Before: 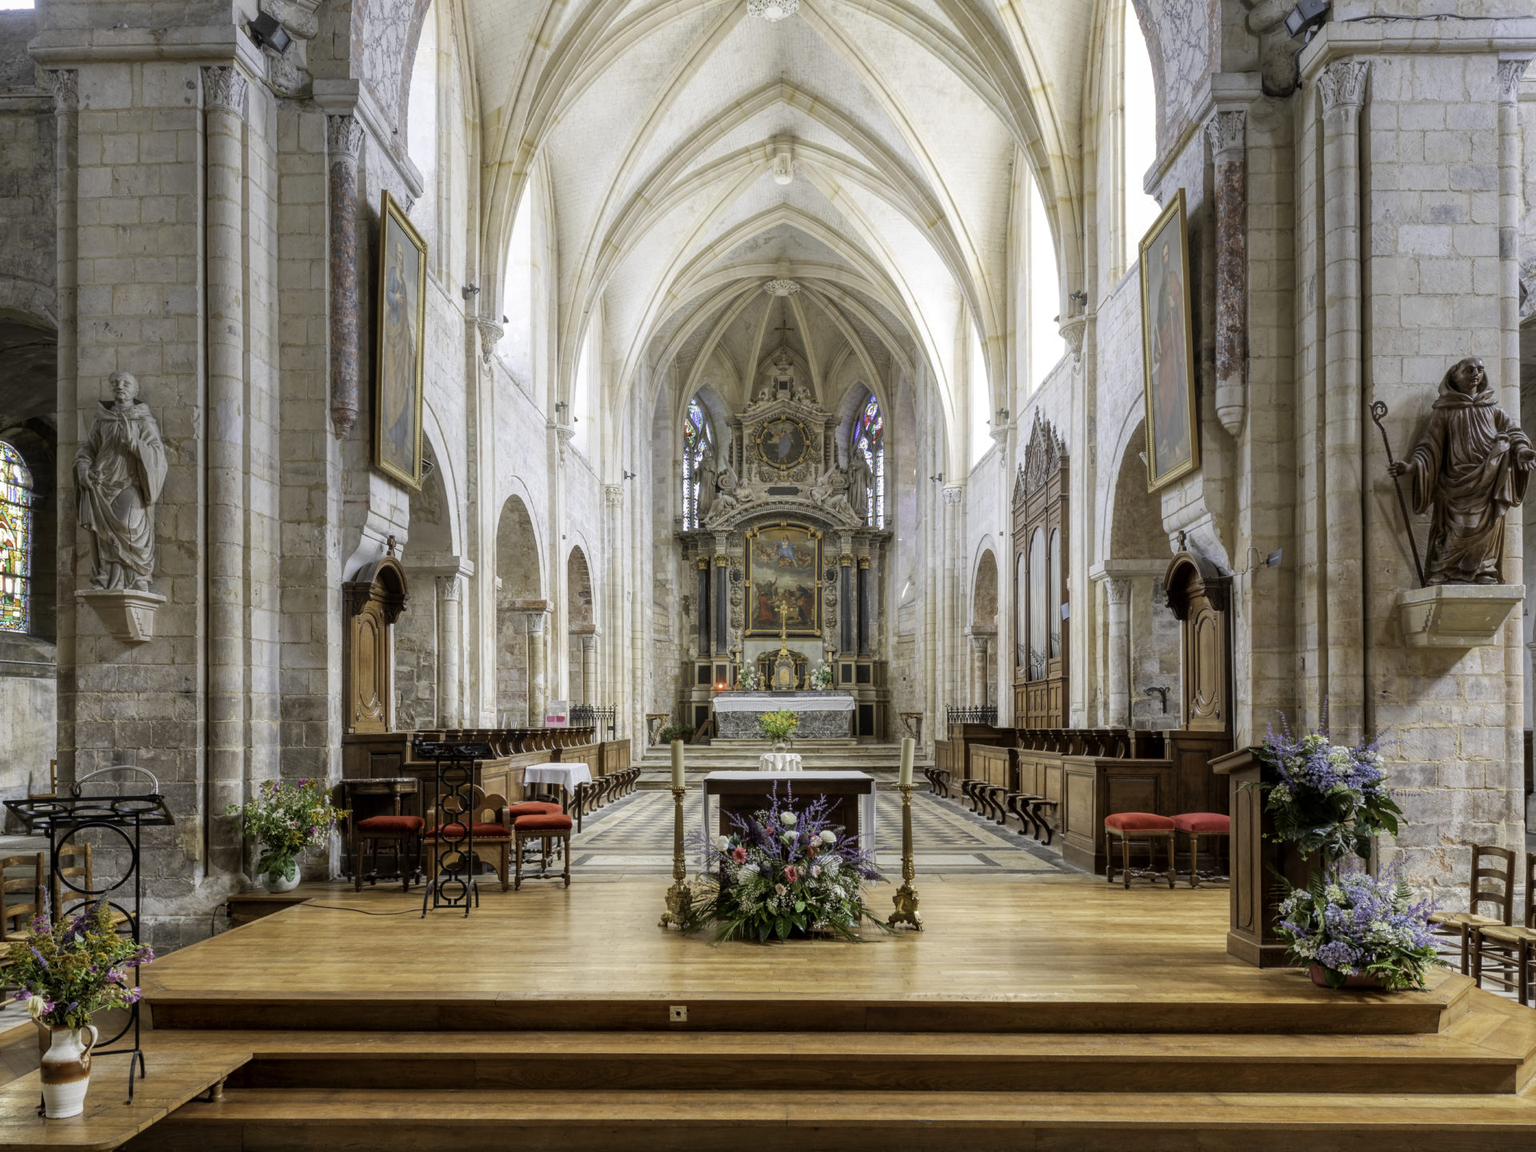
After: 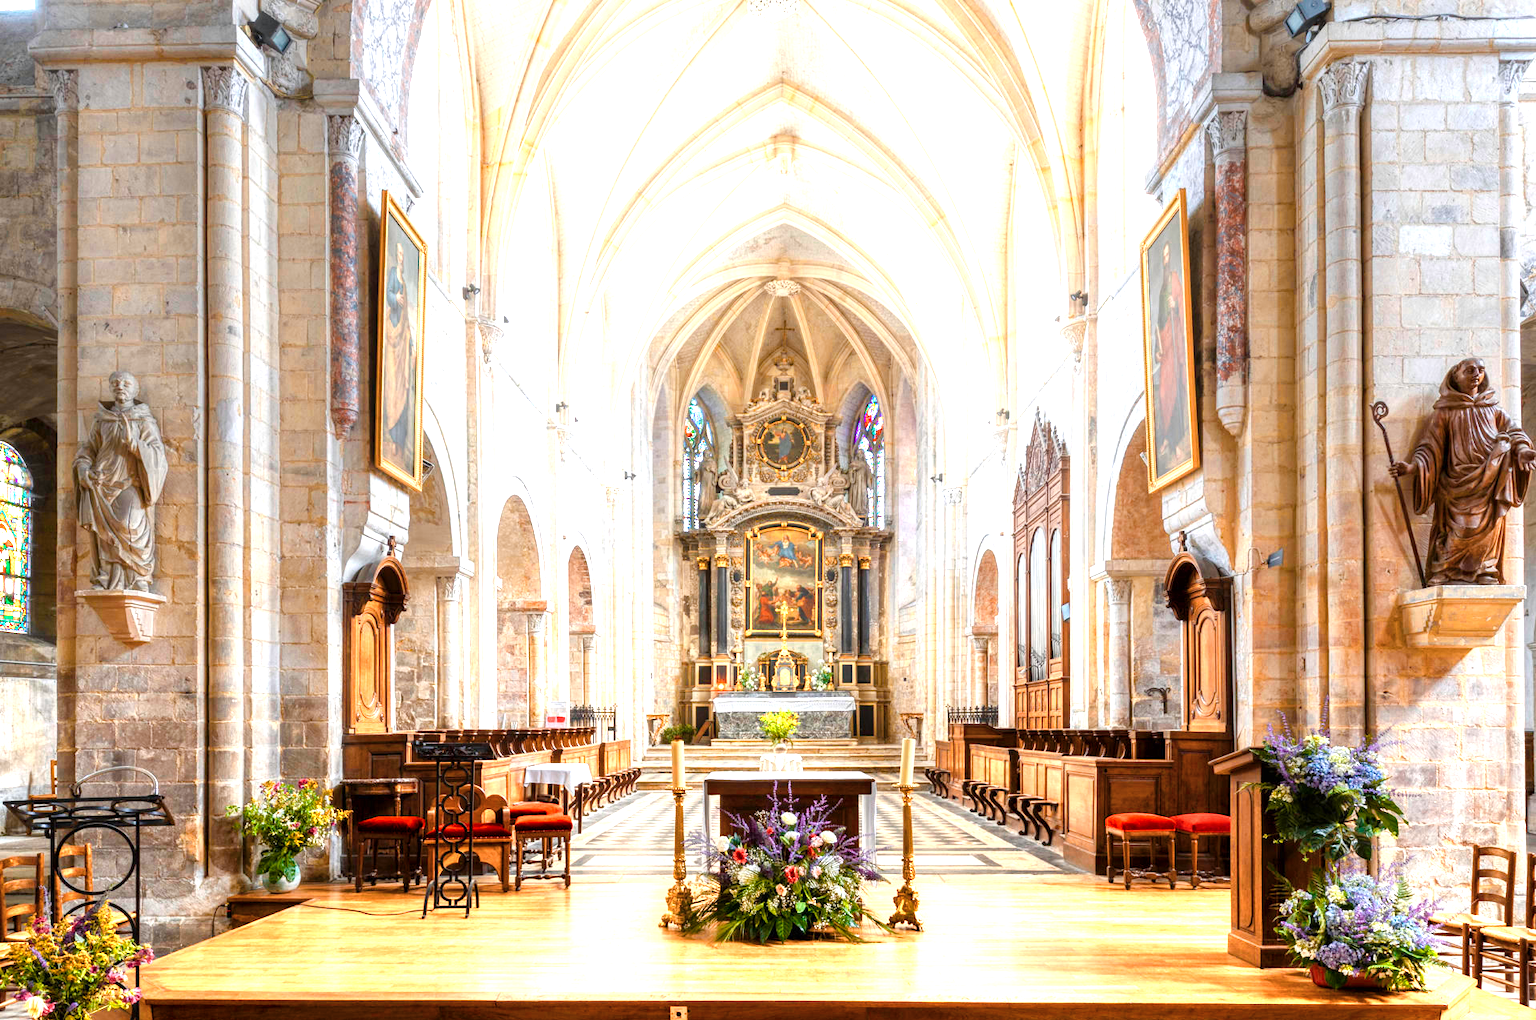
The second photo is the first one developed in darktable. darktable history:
crop and rotate: top 0%, bottom 11.421%
color zones: curves: ch0 [(0.018, 0.548) (0.224, 0.64) (0.425, 0.447) (0.675, 0.575) (0.732, 0.579)]; ch1 [(0.066, 0.487) (0.25, 0.5) (0.404, 0.43) (0.75, 0.421) (0.956, 0.421)]; ch2 [(0.044, 0.561) (0.215, 0.465) (0.399, 0.544) (0.465, 0.548) (0.614, 0.447) (0.724, 0.43) (0.882, 0.623) (0.956, 0.632)]
color balance rgb: shadows lift › chroma 1.501%, shadows lift › hue 259.55°, linear chroma grading › global chroma 8.89%, perceptual saturation grading › global saturation 39.005%, perceptual saturation grading › highlights -24.957%, perceptual saturation grading › mid-tones 34.654%, perceptual saturation grading › shadows 35.932%
exposure: black level correction 0, exposure 1.103 EV, compensate highlight preservation false
